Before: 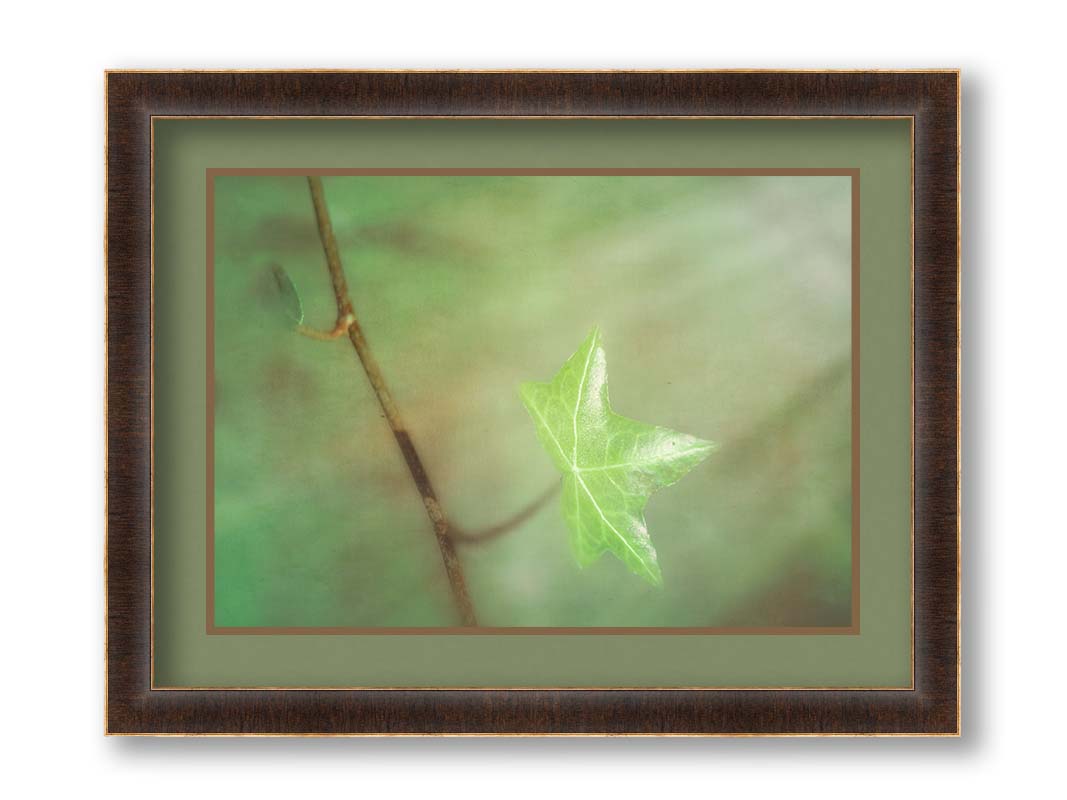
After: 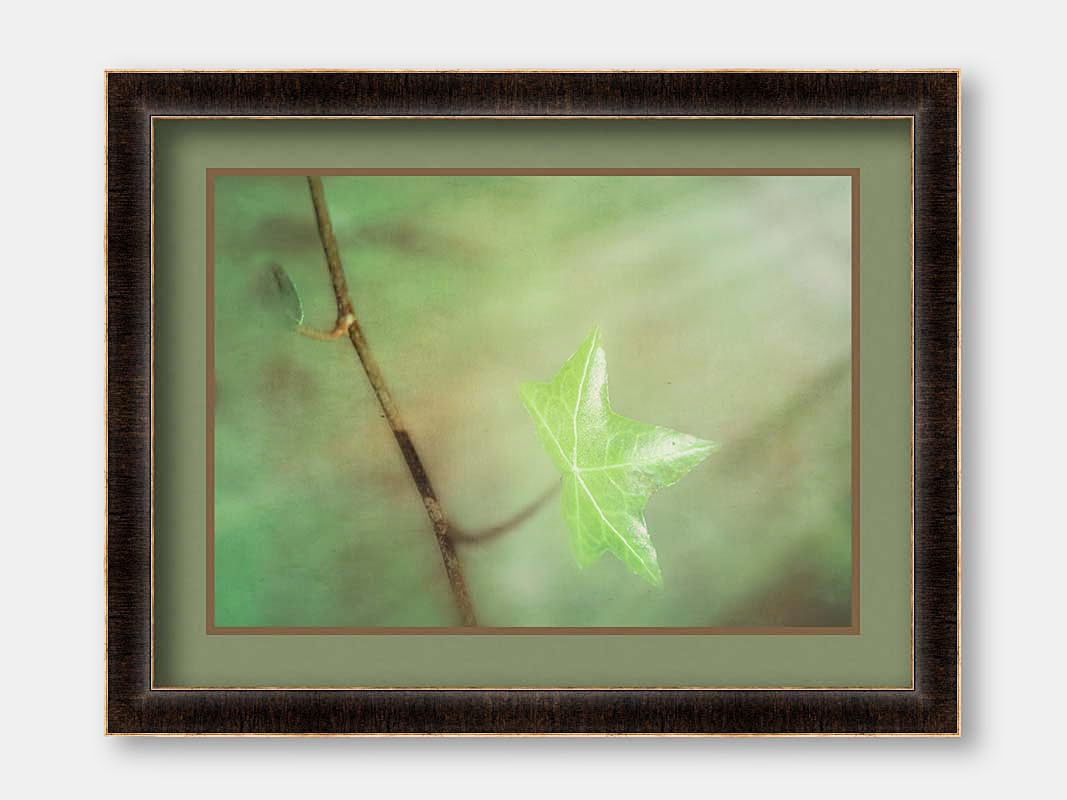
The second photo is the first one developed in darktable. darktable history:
sharpen: on, module defaults
filmic rgb: black relative exposure -16 EV, white relative exposure 6.29 EV, hardness 5.1, contrast 1.35
